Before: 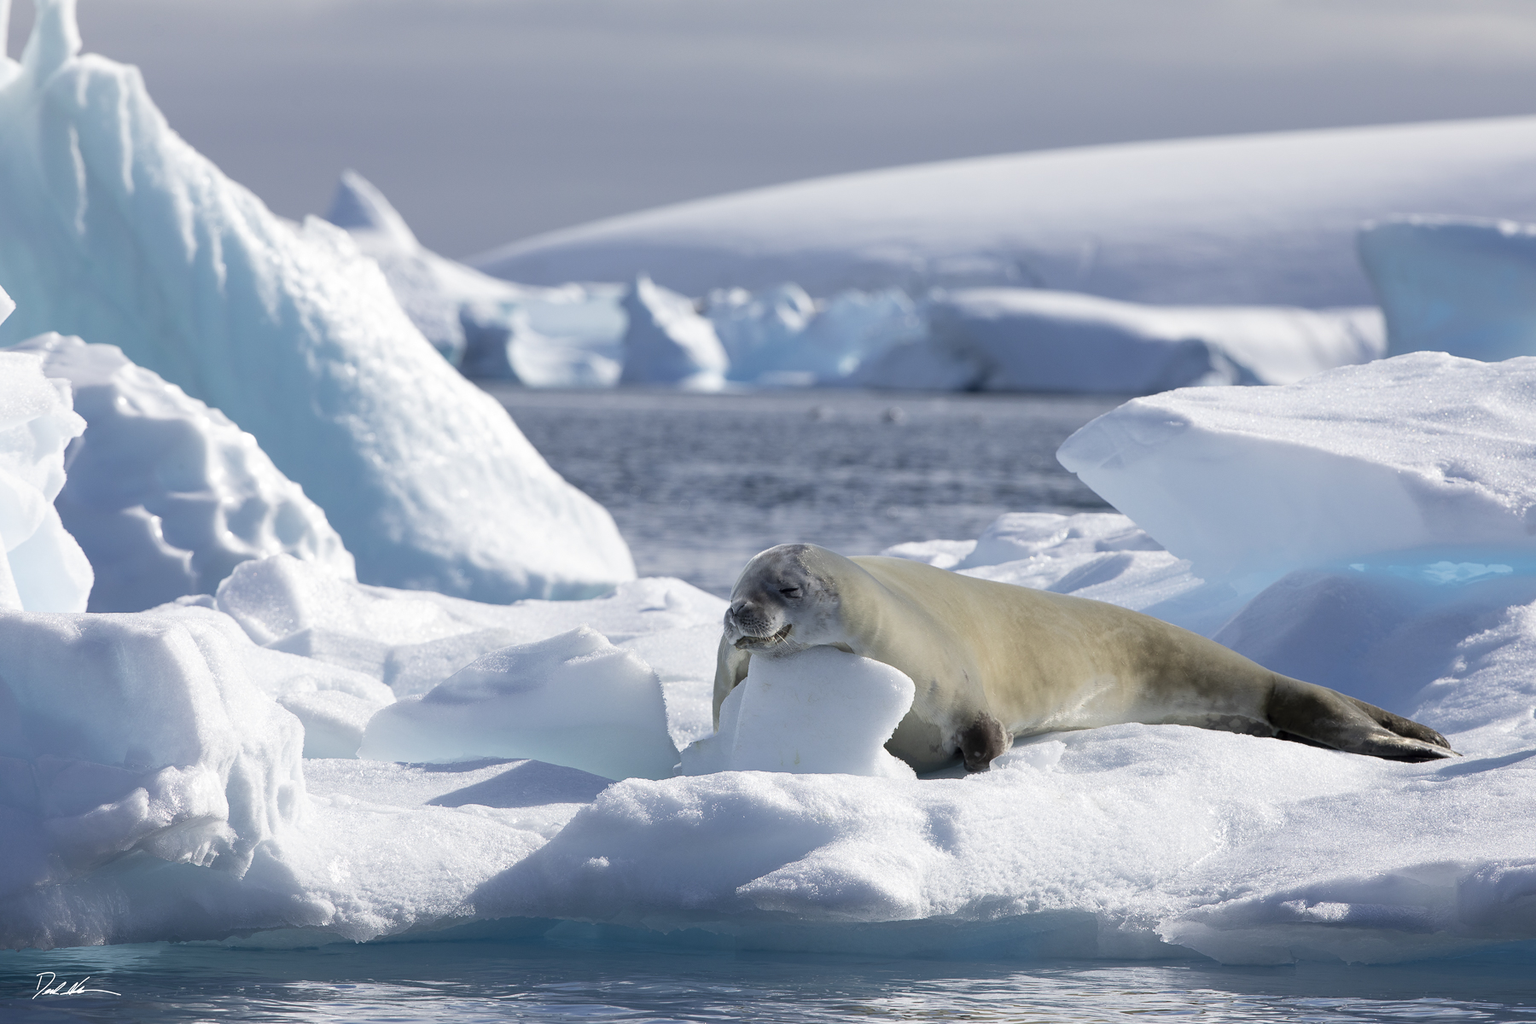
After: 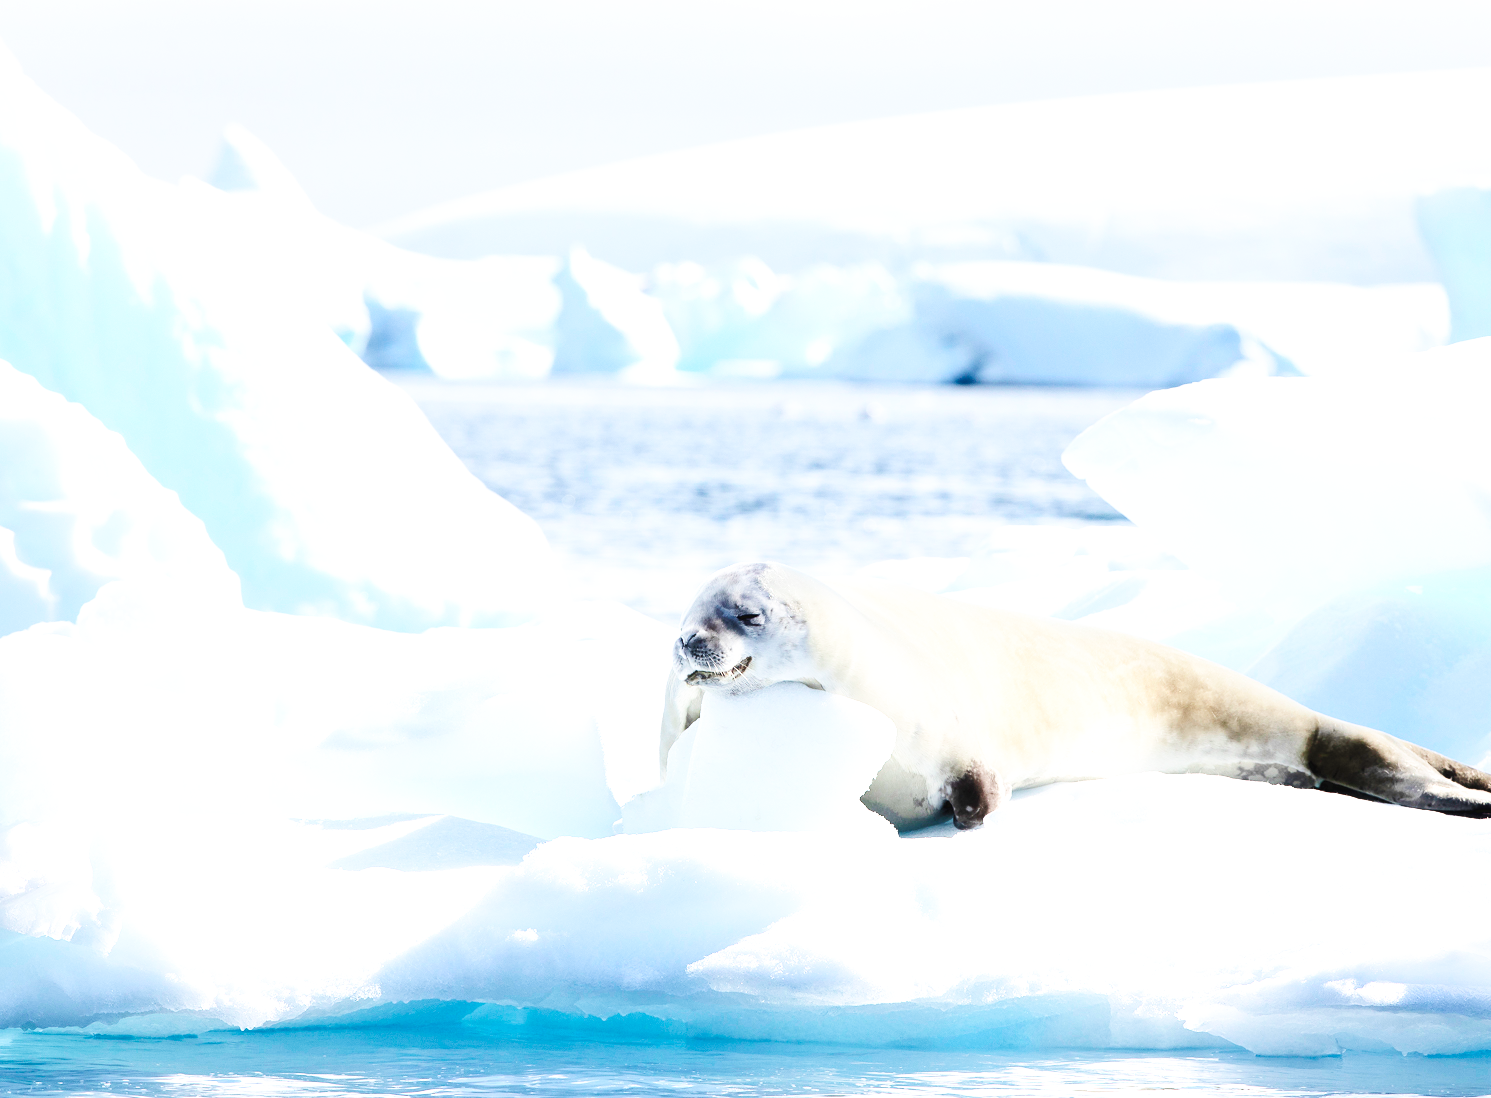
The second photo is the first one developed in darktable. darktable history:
base curve: curves: ch0 [(0, 0.003) (0.001, 0.002) (0.006, 0.004) (0.02, 0.022) (0.048, 0.086) (0.094, 0.234) (0.162, 0.431) (0.258, 0.629) (0.385, 0.8) (0.548, 0.918) (0.751, 0.988) (1, 1)], preserve colors none
color zones: curves: ch1 [(0, 0.469) (0.072, 0.457) (0.243, 0.494) (0.429, 0.5) (0.571, 0.5) (0.714, 0.5) (0.857, 0.5) (1, 0.469)]; ch2 [(0, 0.499) (0.143, 0.467) (0.242, 0.436) (0.429, 0.493) (0.571, 0.5) (0.714, 0.5) (0.857, 0.5) (1, 0.499)]
shadows and highlights: shadows 29.61, highlights -30.47, low approximation 0.01, soften with gaussian
crop: left 9.807%, top 6.259%, right 7.334%, bottom 2.177%
exposure: exposure 1 EV, compensate highlight preservation false
contrast brightness saturation: contrast 0.14, brightness 0.21
